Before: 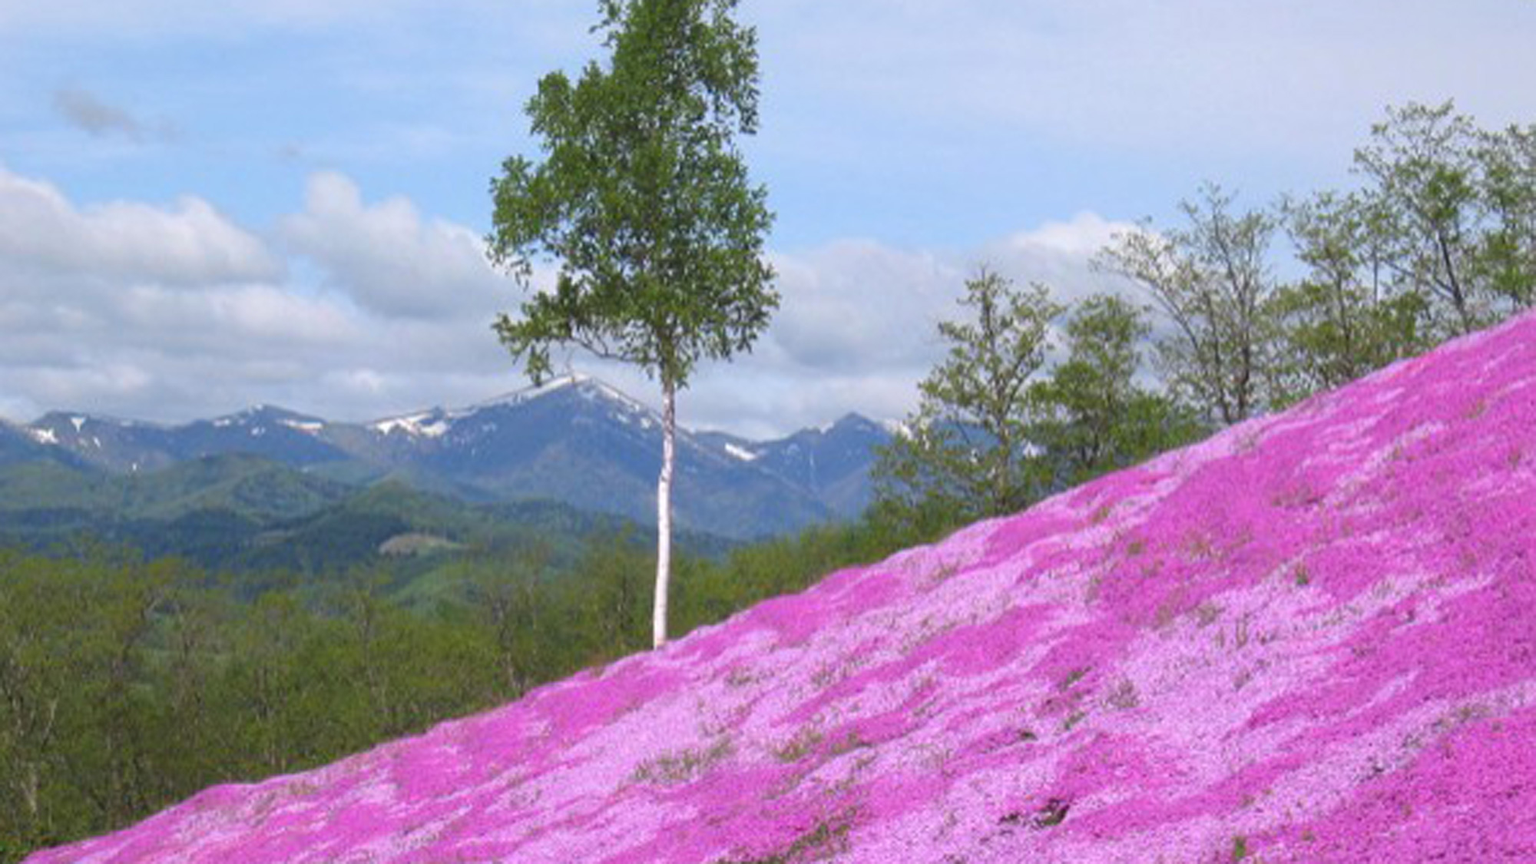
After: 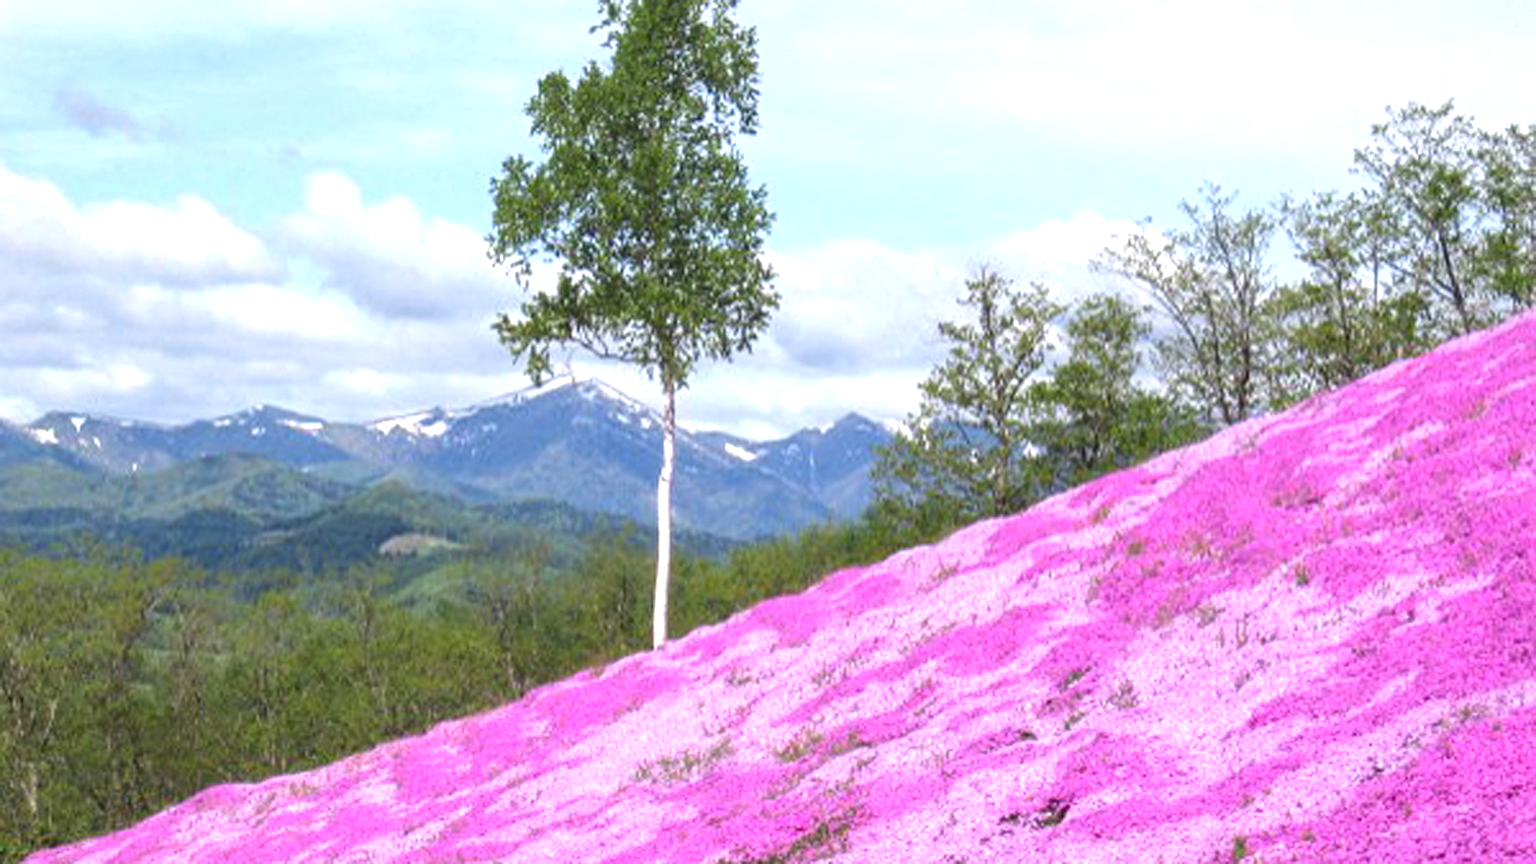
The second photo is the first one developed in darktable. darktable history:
exposure: black level correction 0, exposure 0.702 EV, compensate highlight preservation false
local contrast: highlights 62%, detail 143%, midtone range 0.433
